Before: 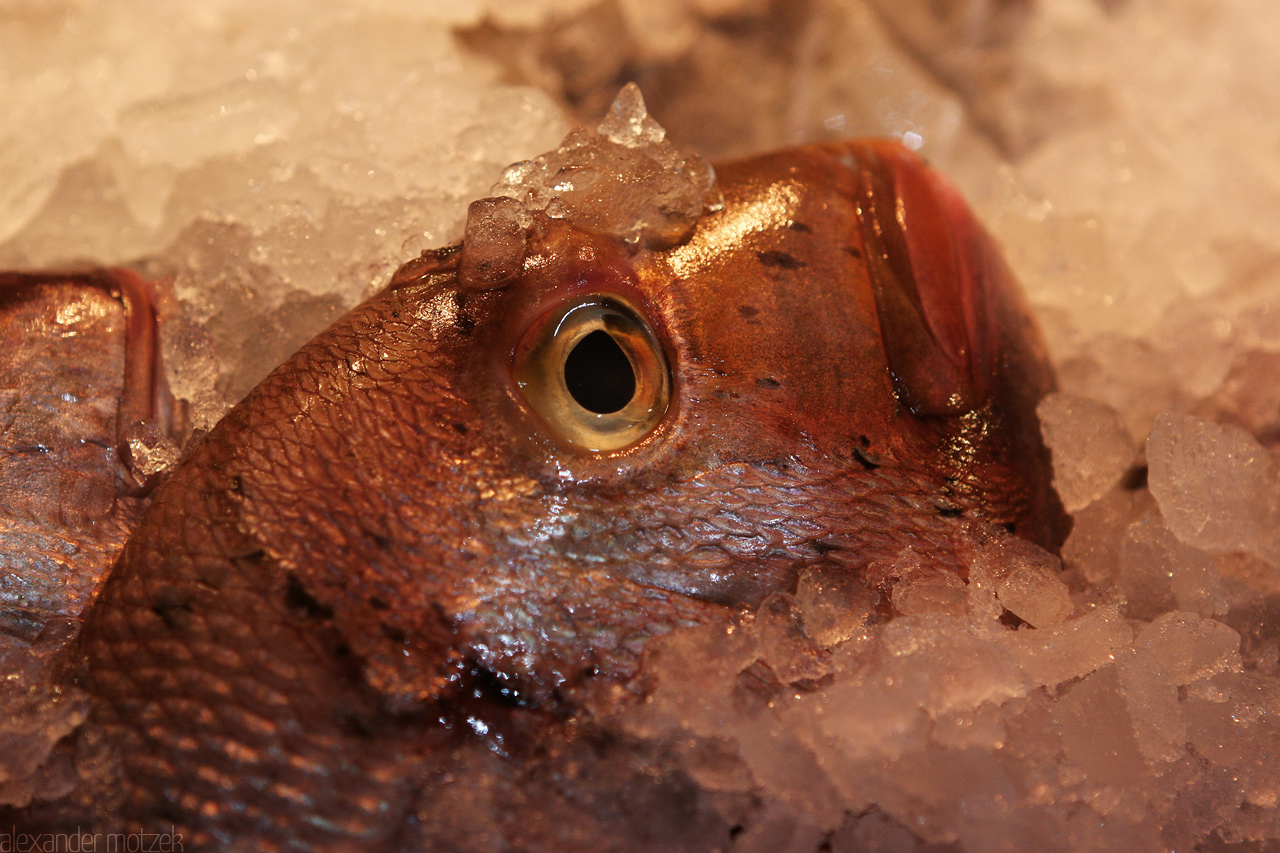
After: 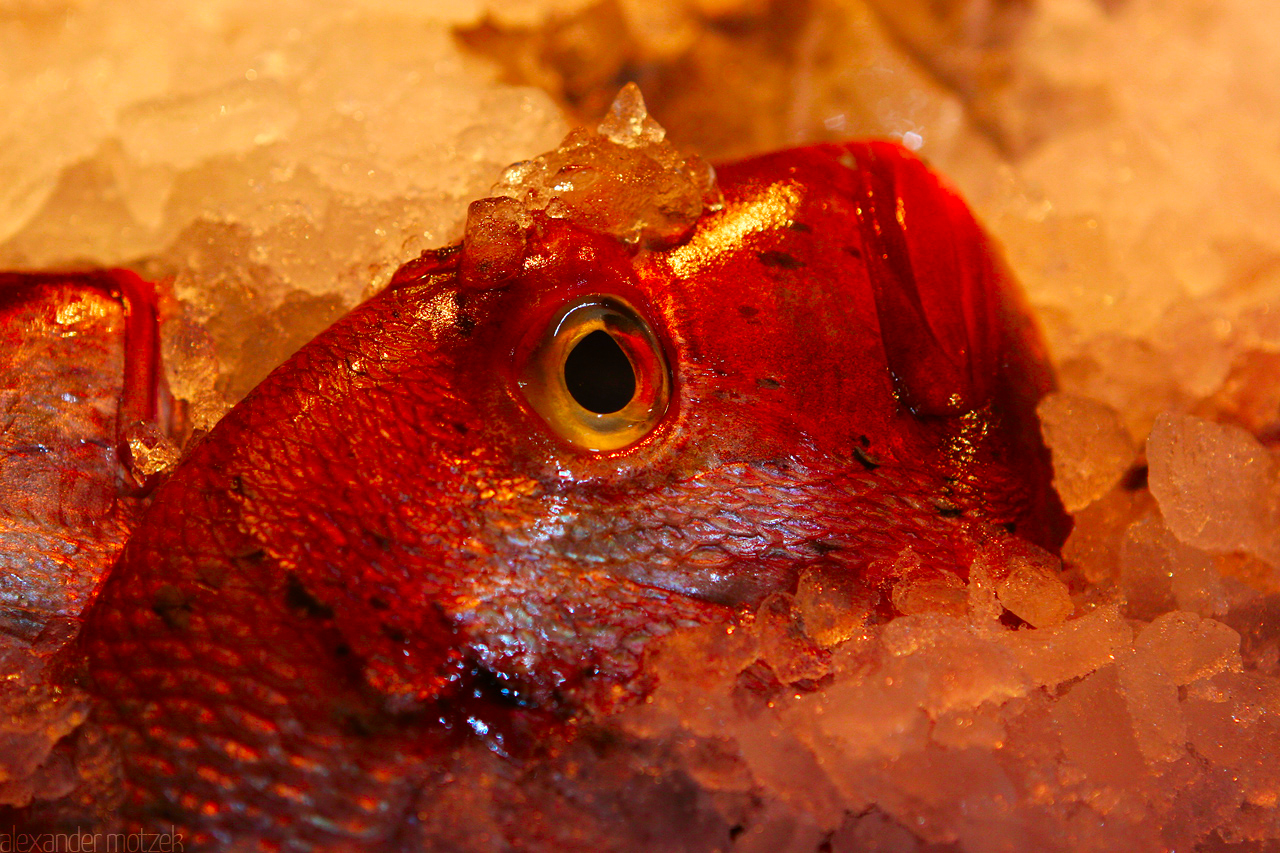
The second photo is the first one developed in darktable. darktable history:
color correction: saturation 1.8
color zones: curves: ch1 [(0.25, 0.5) (0.747, 0.71)]
